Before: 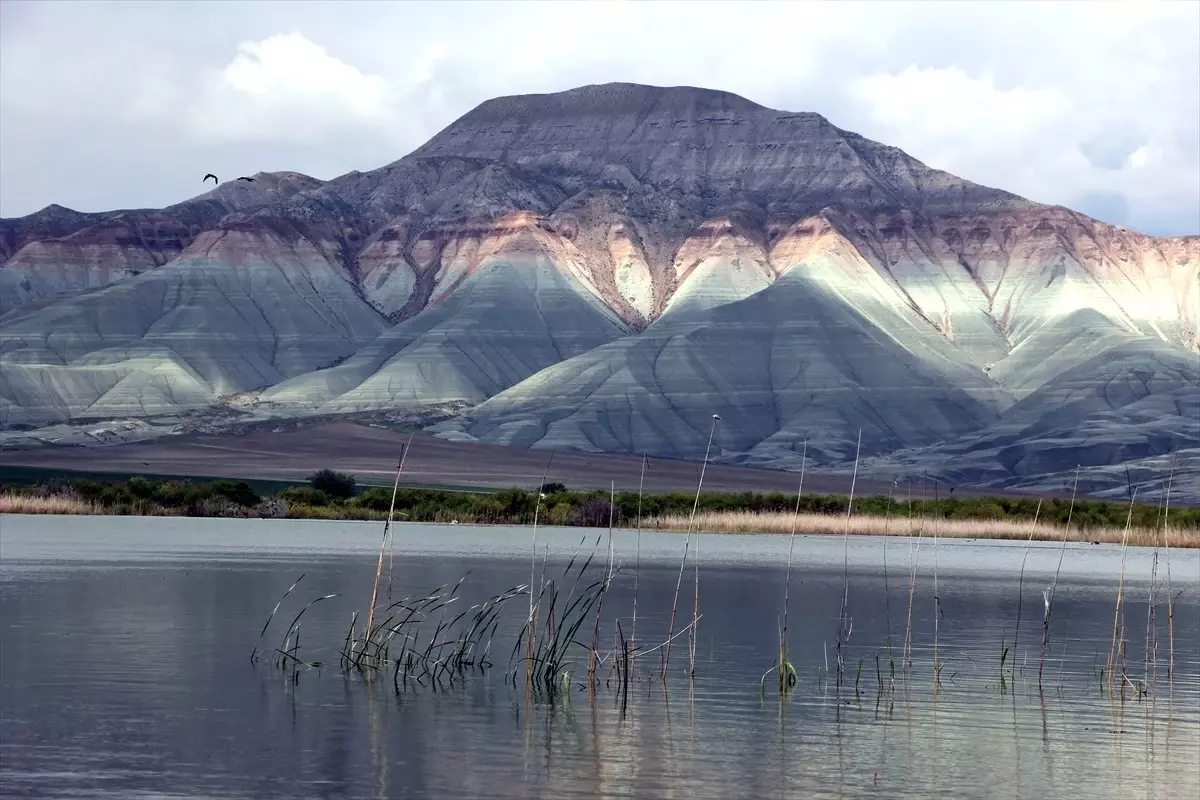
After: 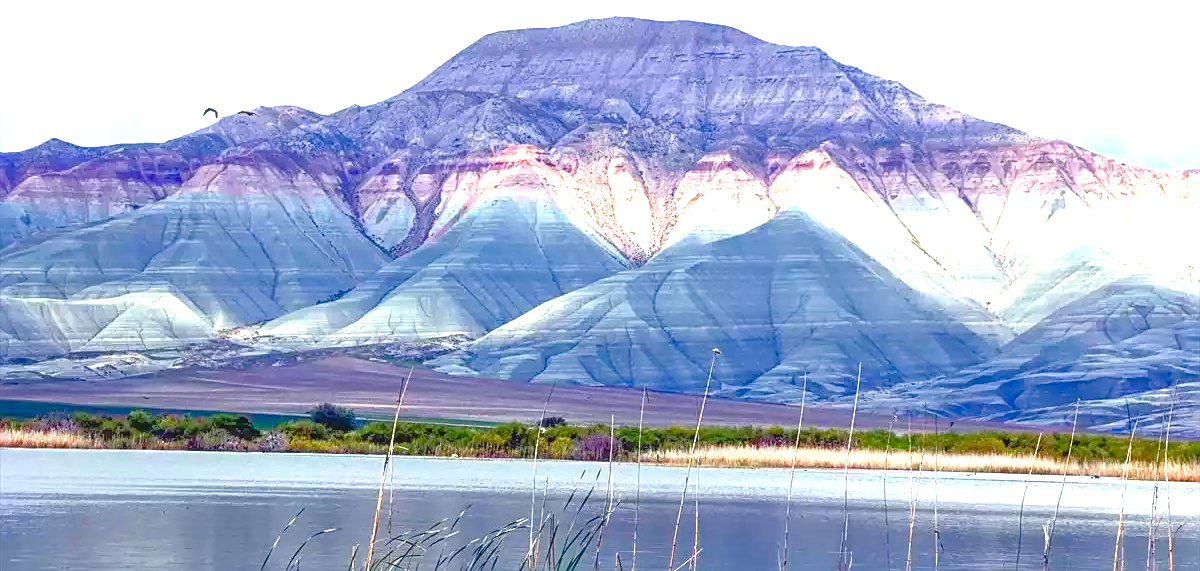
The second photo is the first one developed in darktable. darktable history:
local contrast: on, module defaults
contrast brightness saturation: contrast -0.199, saturation 0.187
crop and rotate: top 8.309%, bottom 20.297%
sharpen: on, module defaults
exposure: black level correction 0, exposure 1.684 EV, compensate highlight preservation false
color zones: curves: ch0 [(0, 0.5) (0.143, 0.5) (0.286, 0.5) (0.429, 0.495) (0.571, 0.437) (0.714, 0.44) (0.857, 0.496) (1, 0.5)]
color balance rgb: linear chroma grading › global chroma 14.748%, perceptual saturation grading › global saturation 20%, perceptual saturation grading › highlights -25.222%, perceptual saturation grading › shadows 24.828%
tone equalizer: -7 EV 0.152 EV, -6 EV 0.577 EV, -5 EV 1.15 EV, -4 EV 1.3 EV, -3 EV 1.16 EV, -2 EV 0.6 EV, -1 EV 0.15 EV
